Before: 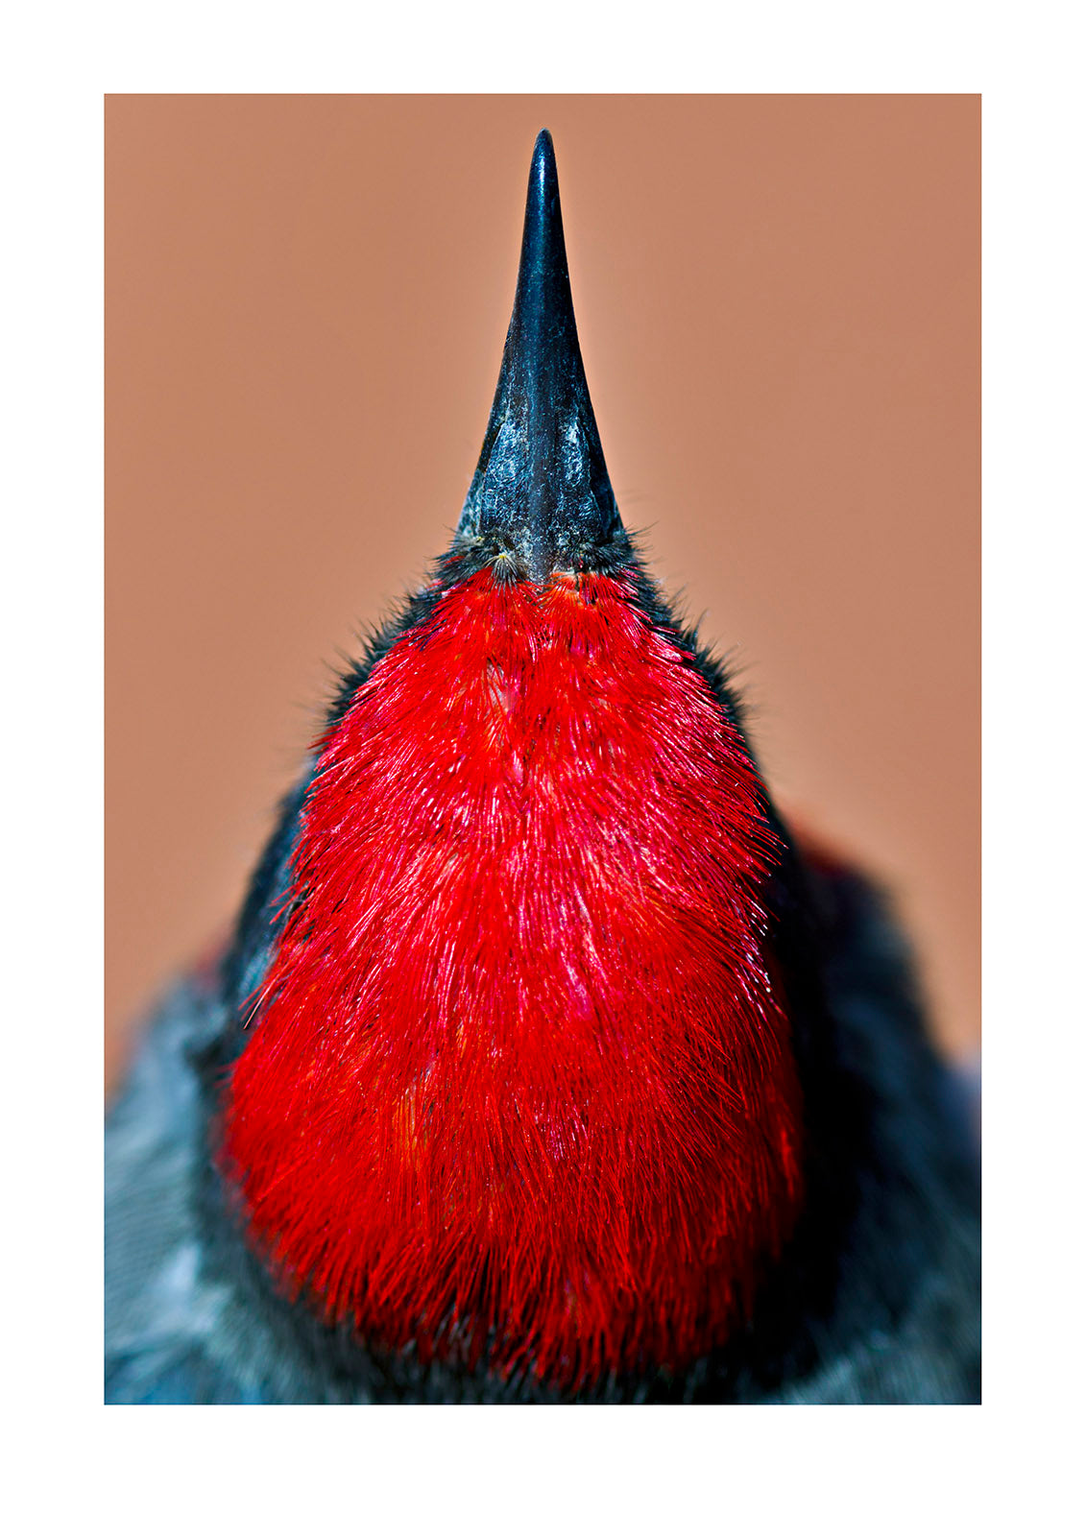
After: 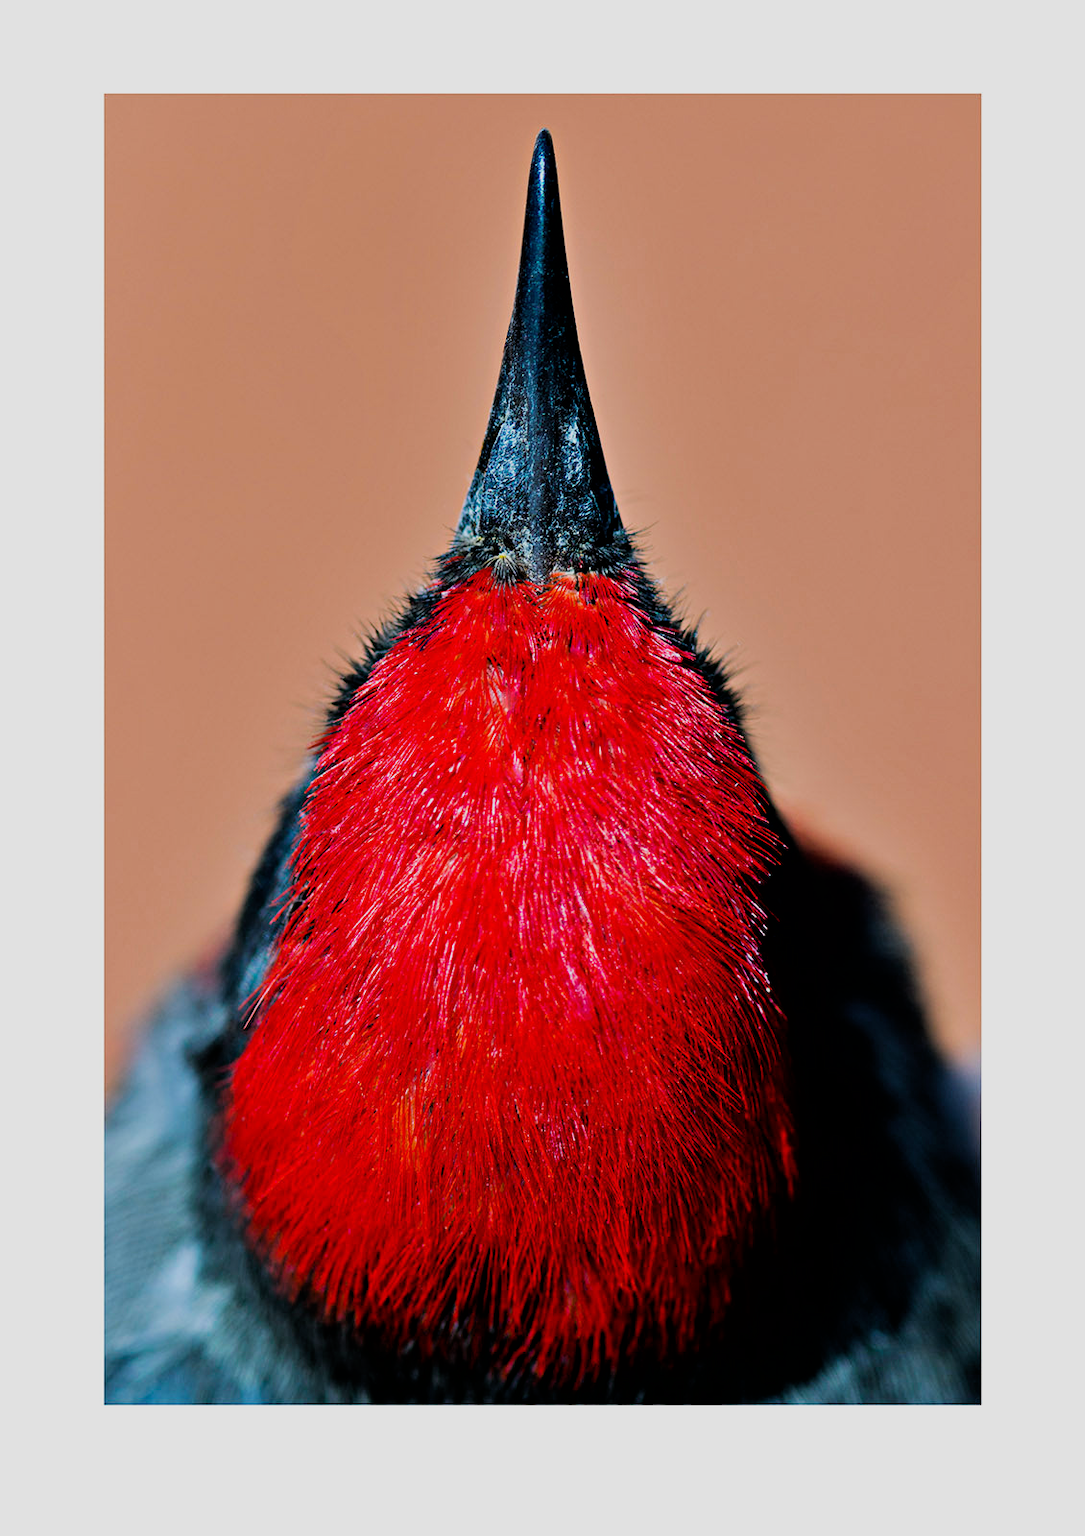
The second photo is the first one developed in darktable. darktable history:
tone equalizer: on, module defaults
filmic rgb: black relative exposure -5.13 EV, white relative exposure 3.96 EV, threshold 5.97 EV, hardness 2.9, contrast 1.198, enable highlight reconstruction true
